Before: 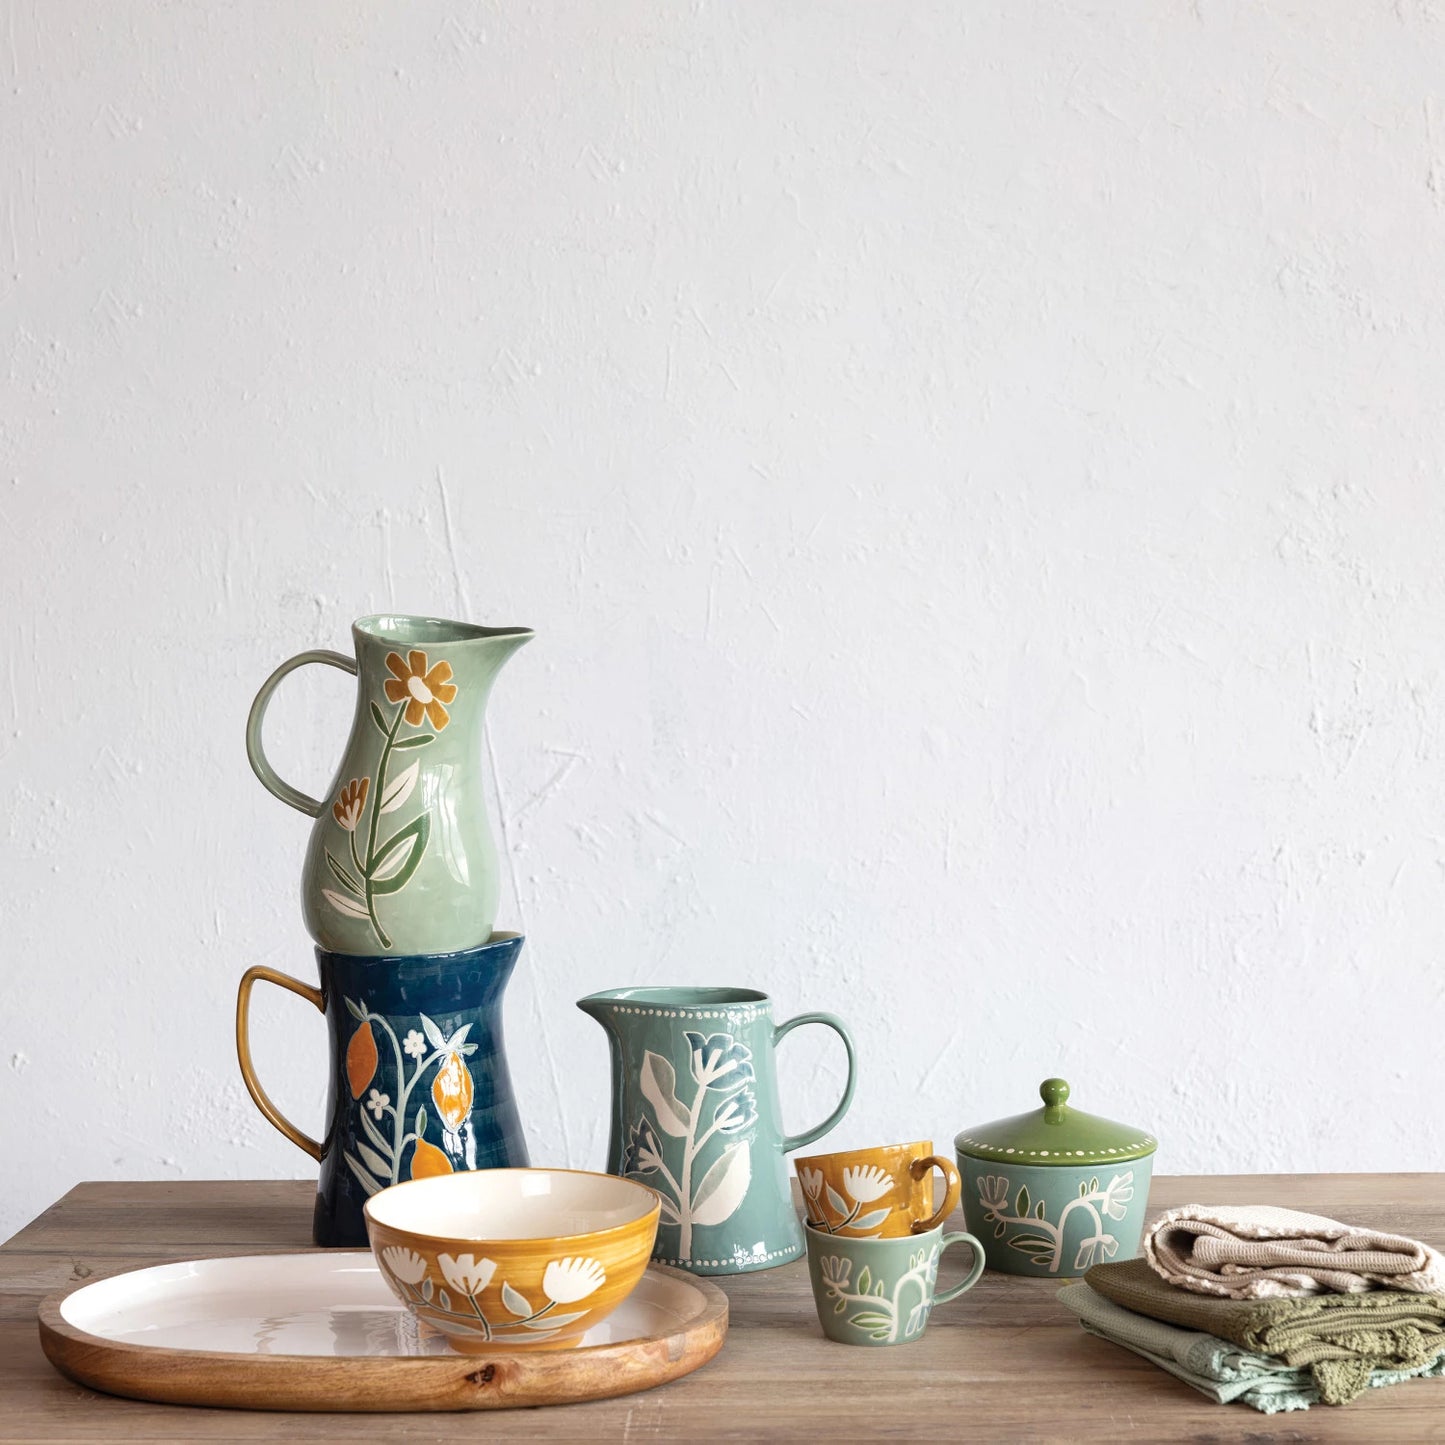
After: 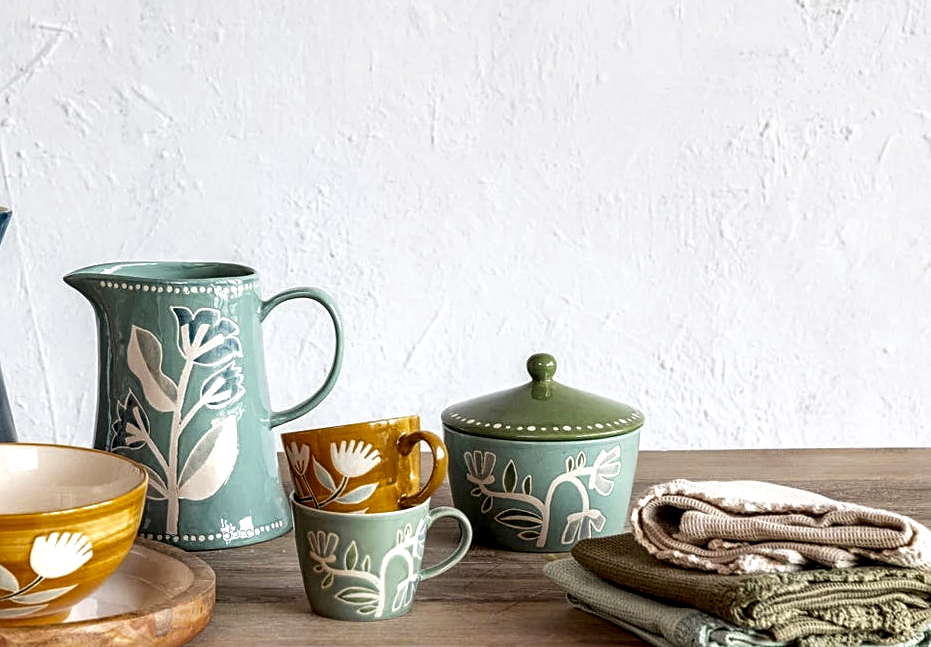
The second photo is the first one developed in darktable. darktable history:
color zones: curves: ch0 [(0.11, 0.396) (0.195, 0.36) (0.25, 0.5) (0.303, 0.412) (0.357, 0.544) (0.75, 0.5) (0.967, 0.328)]; ch1 [(0, 0.468) (0.112, 0.512) (0.202, 0.6) (0.25, 0.5) (0.307, 0.352) (0.357, 0.544) (0.75, 0.5) (0.963, 0.524)]
sharpen: on, module defaults
crop and rotate: left 35.509%, top 50.238%, bottom 4.934%
local contrast: highlights 60%, shadows 60%, detail 160%
